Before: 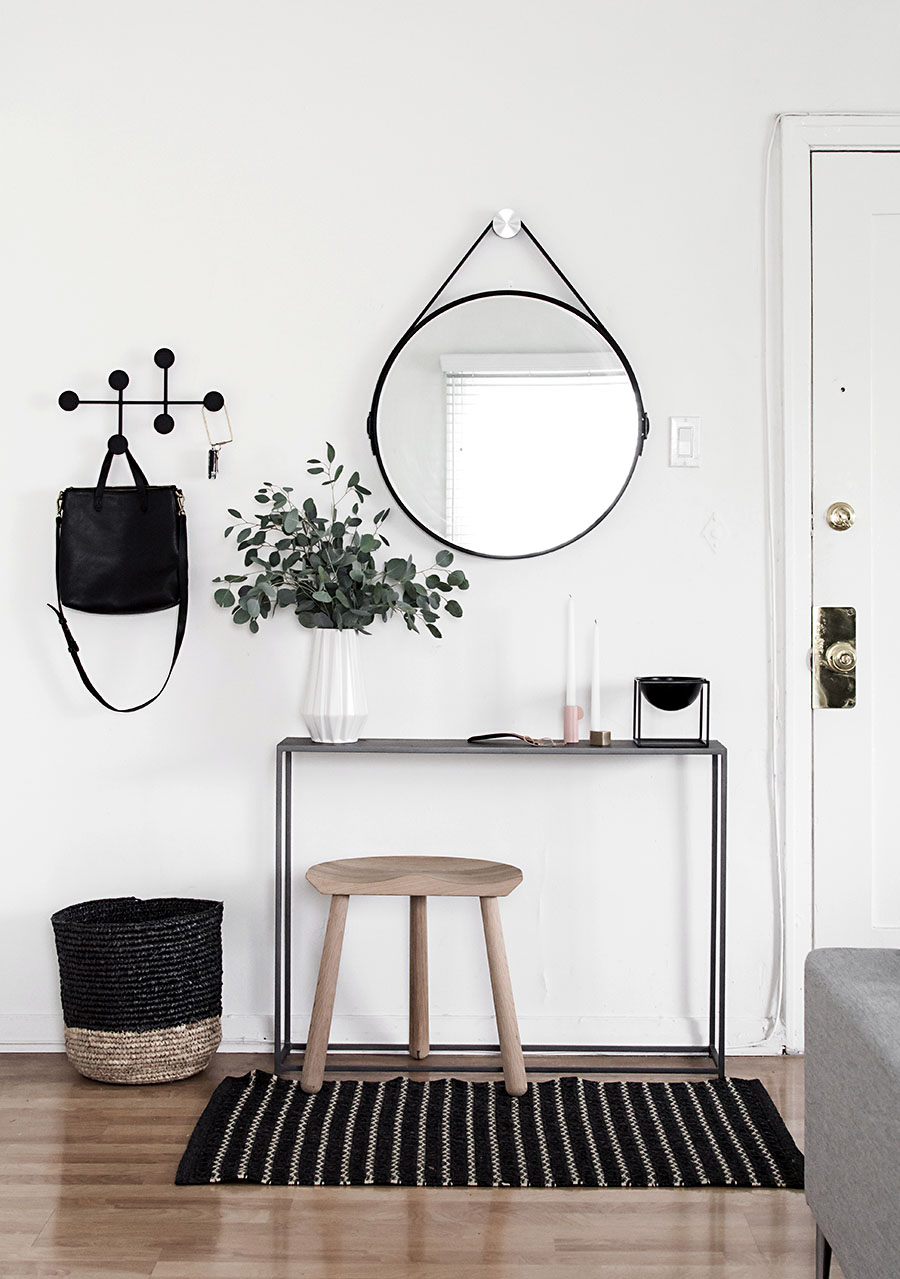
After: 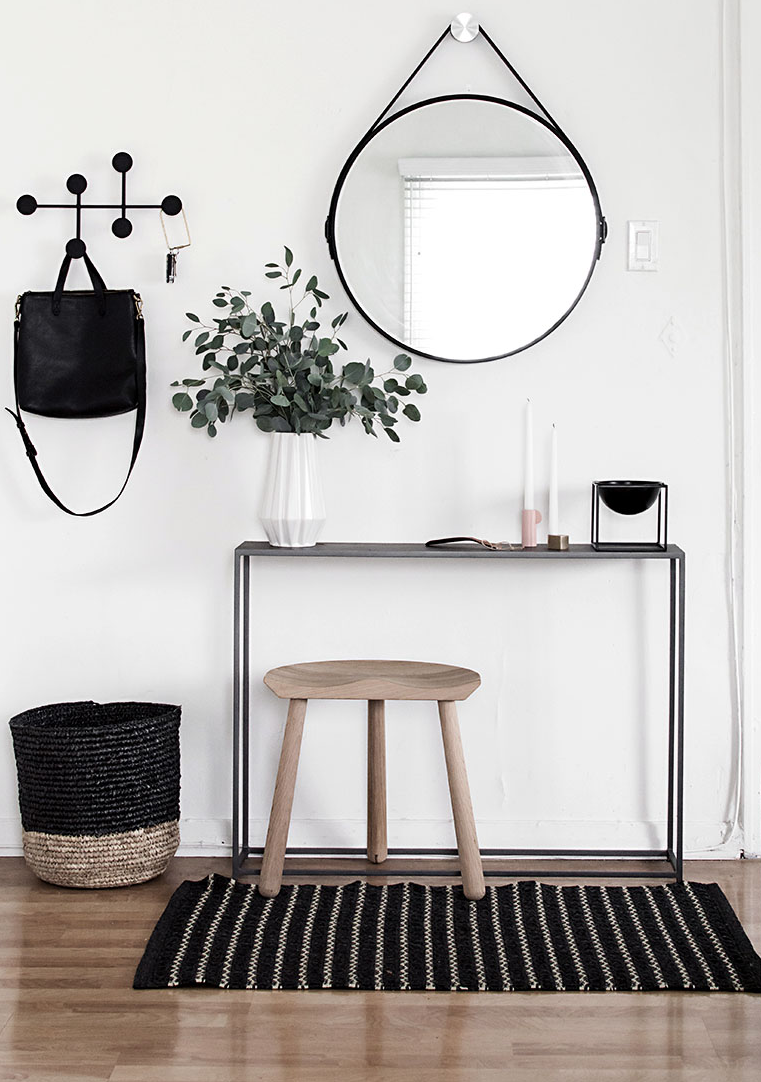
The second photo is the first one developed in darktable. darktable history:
crop and rotate: left 4.693%, top 15.362%, right 10.655%
